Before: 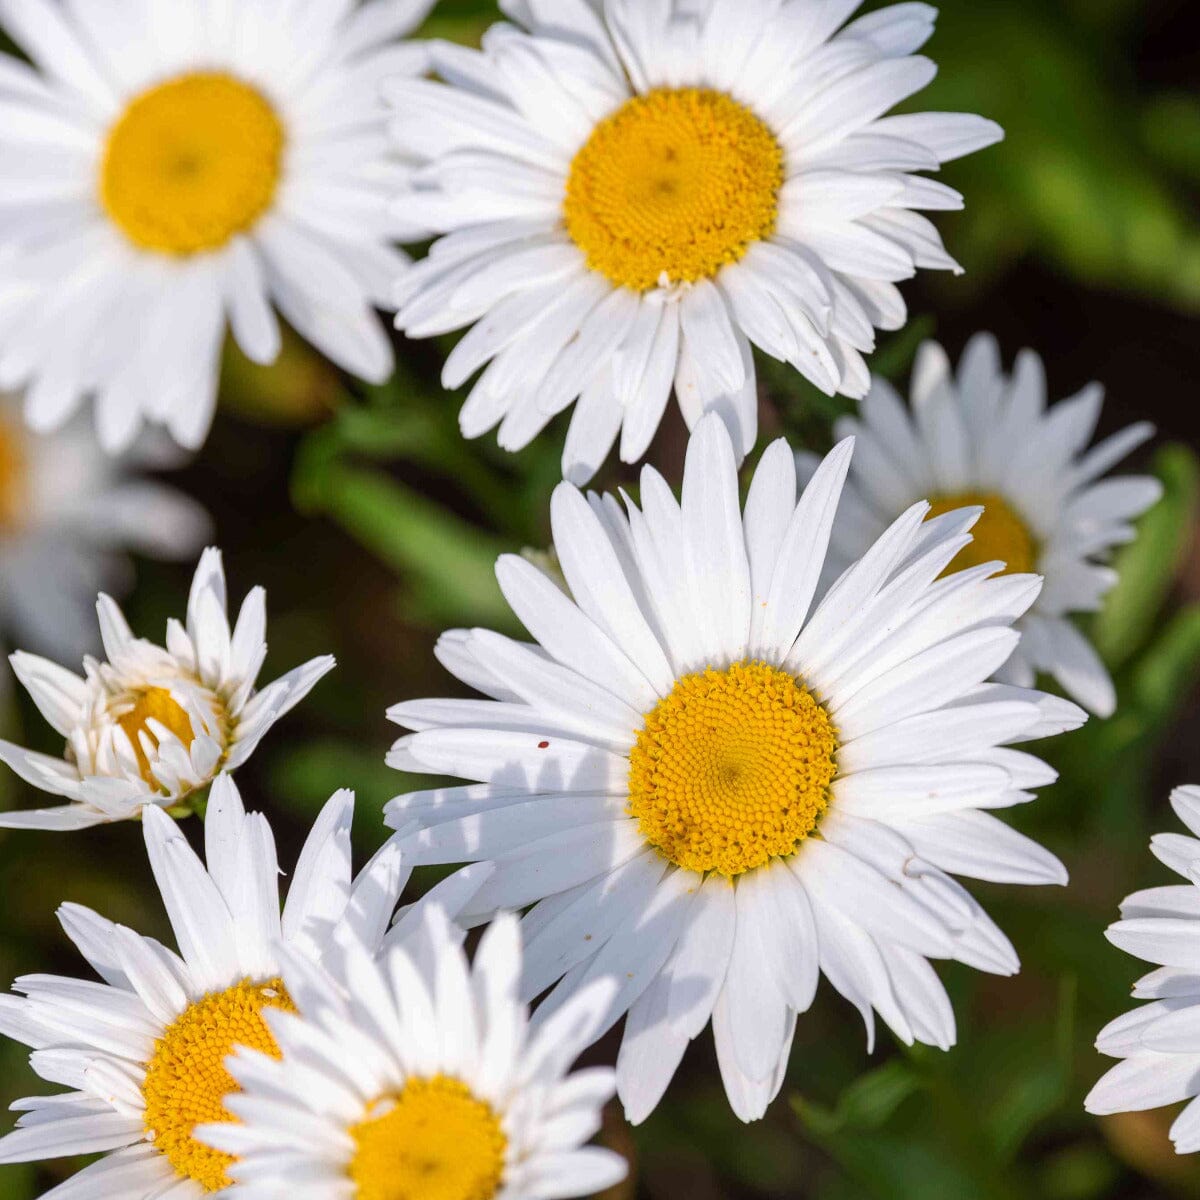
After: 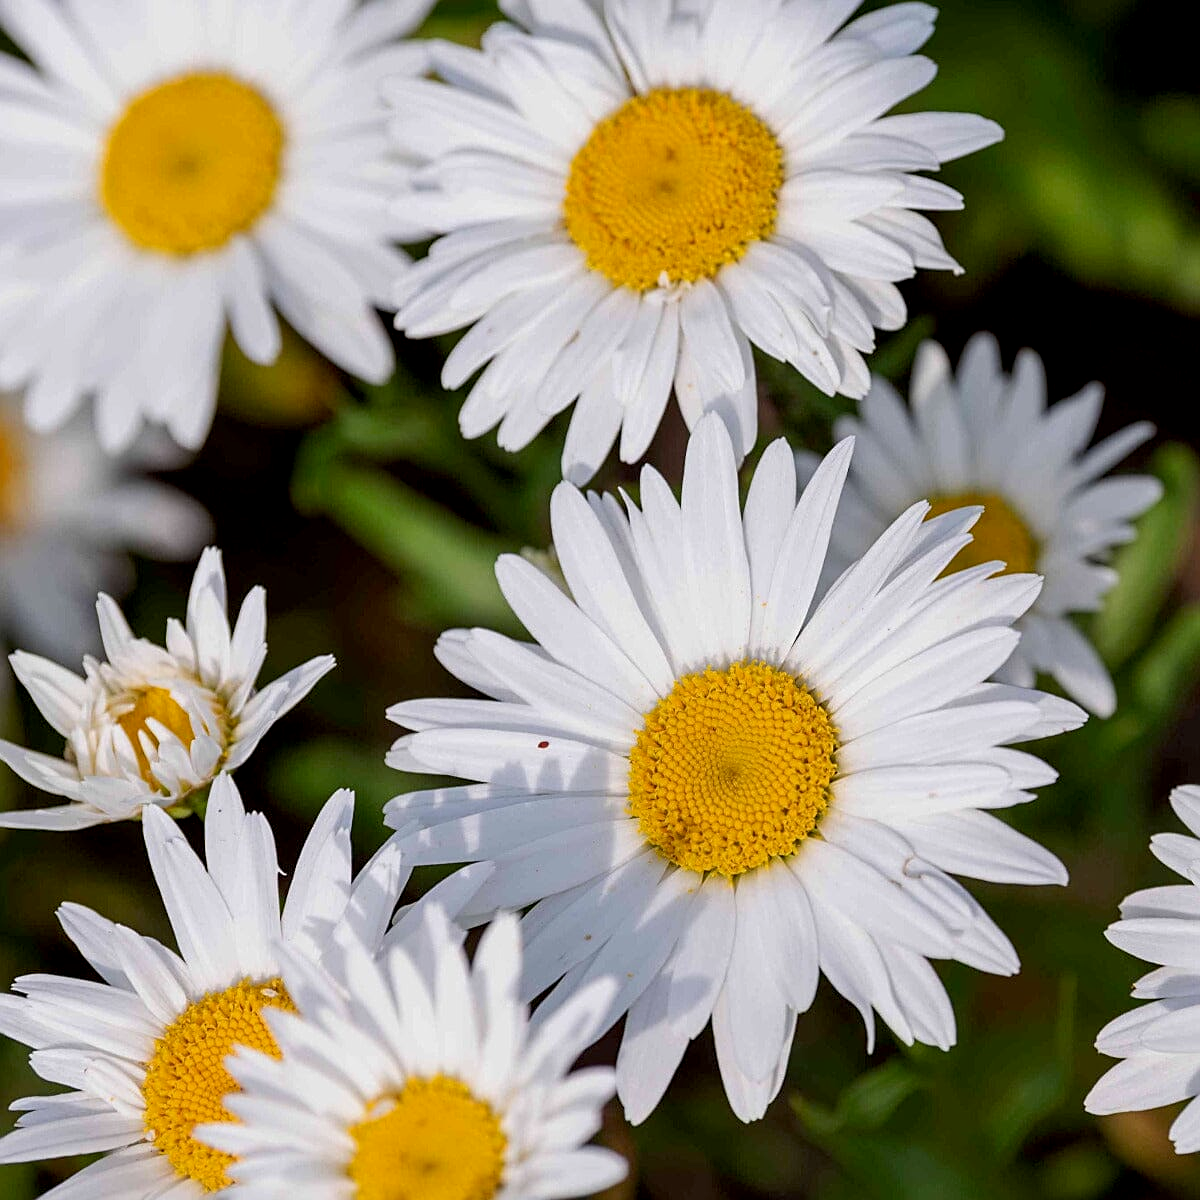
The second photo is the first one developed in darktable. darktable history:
sharpen: on, module defaults
exposure: black level correction 0.006, exposure -0.226 EV, compensate highlight preservation false
